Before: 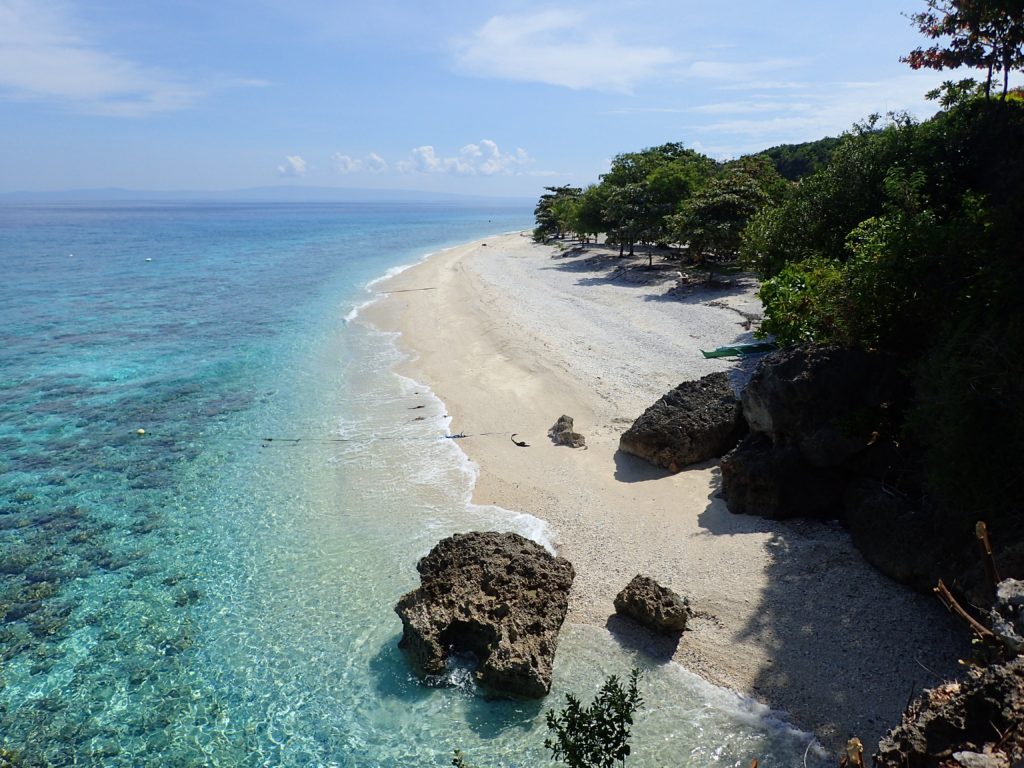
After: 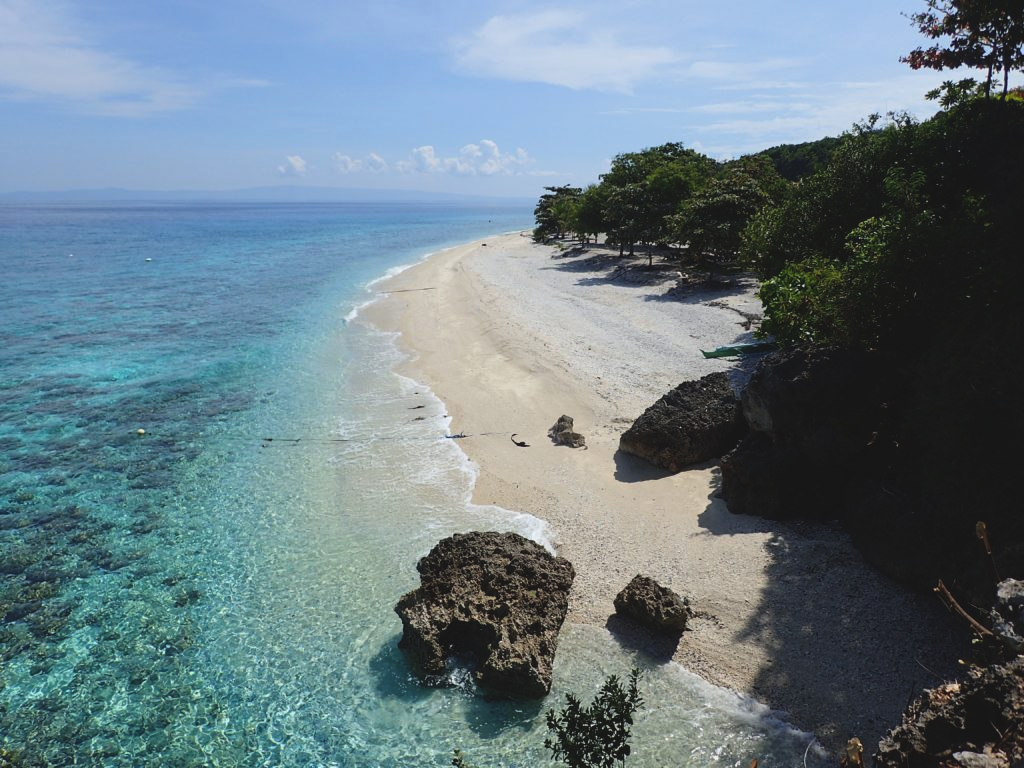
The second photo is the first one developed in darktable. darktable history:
exposure: black level correction -0.015, exposure -0.5 EV, compensate highlight preservation false
tone equalizer: -8 EV -0.417 EV, -7 EV -0.389 EV, -6 EV -0.333 EV, -5 EV -0.222 EV, -3 EV 0.222 EV, -2 EV 0.333 EV, -1 EV 0.389 EV, +0 EV 0.417 EV, edges refinement/feathering 500, mask exposure compensation -1.57 EV, preserve details no
contrast brightness saturation: contrast 0.04, saturation 0.07
